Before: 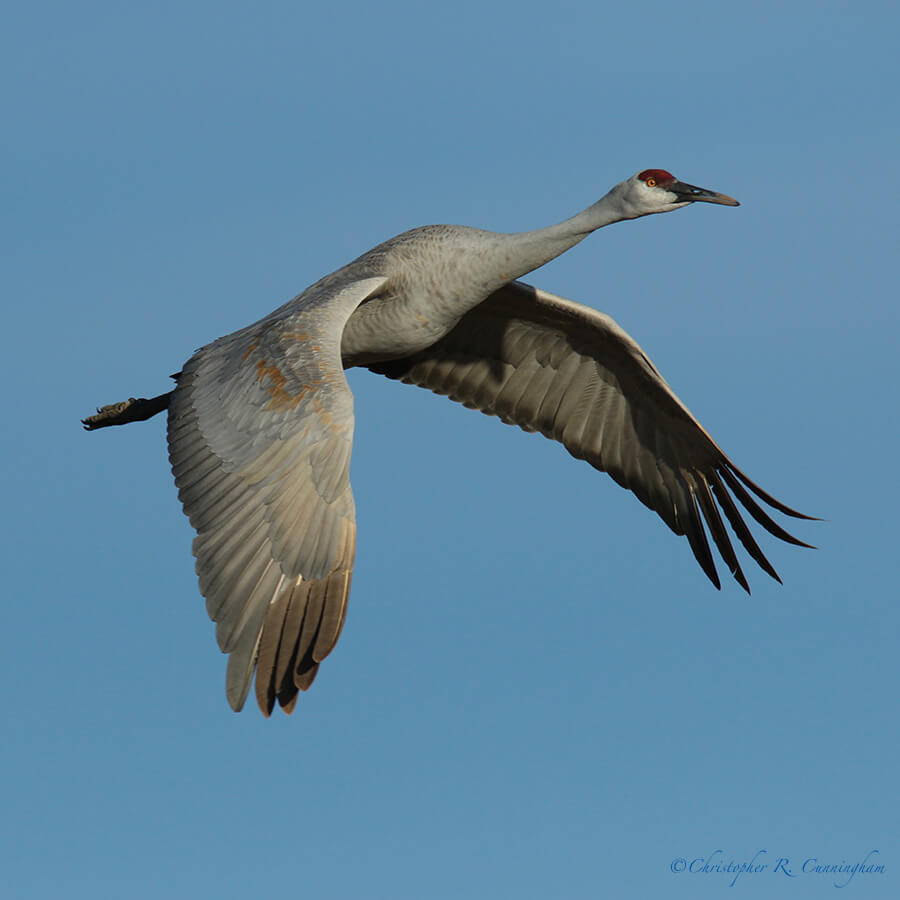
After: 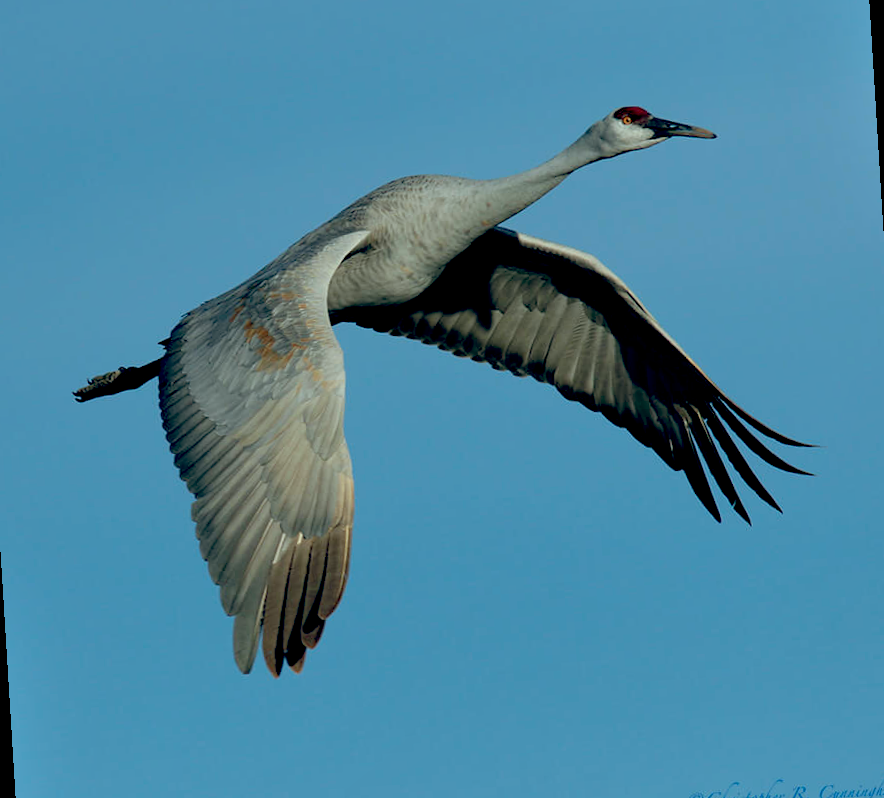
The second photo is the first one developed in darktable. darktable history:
shadows and highlights: shadows 40, highlights -54, highlights color adjustment 46%, low approximation 0.01, soften with gaussian
color correction: highlights a* -10.04, highlights b* -10.37
rotate and perspective: rotation -3.52°, crop left 0.036, crop right 0.964, crop top 0.081, crop bottom 0.919
color balance: lift [0.975, 0.993, 1, 1.015], gamma [1.1, 1, 1, 0.945], gain [1, 1.04, 1, 0.95]
